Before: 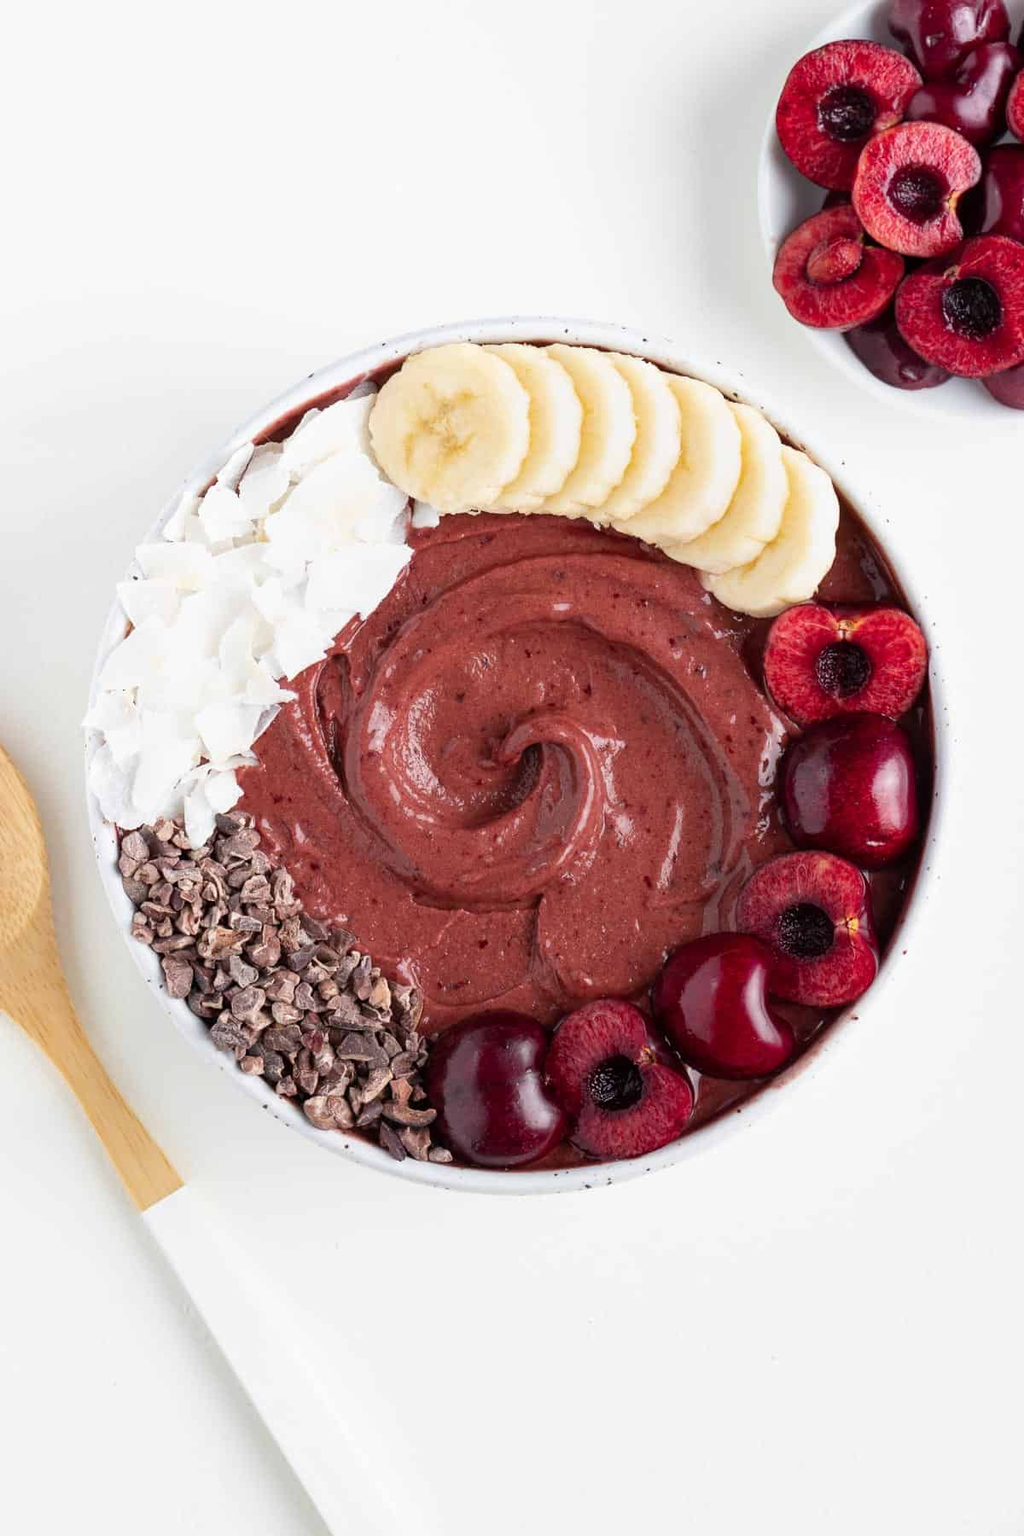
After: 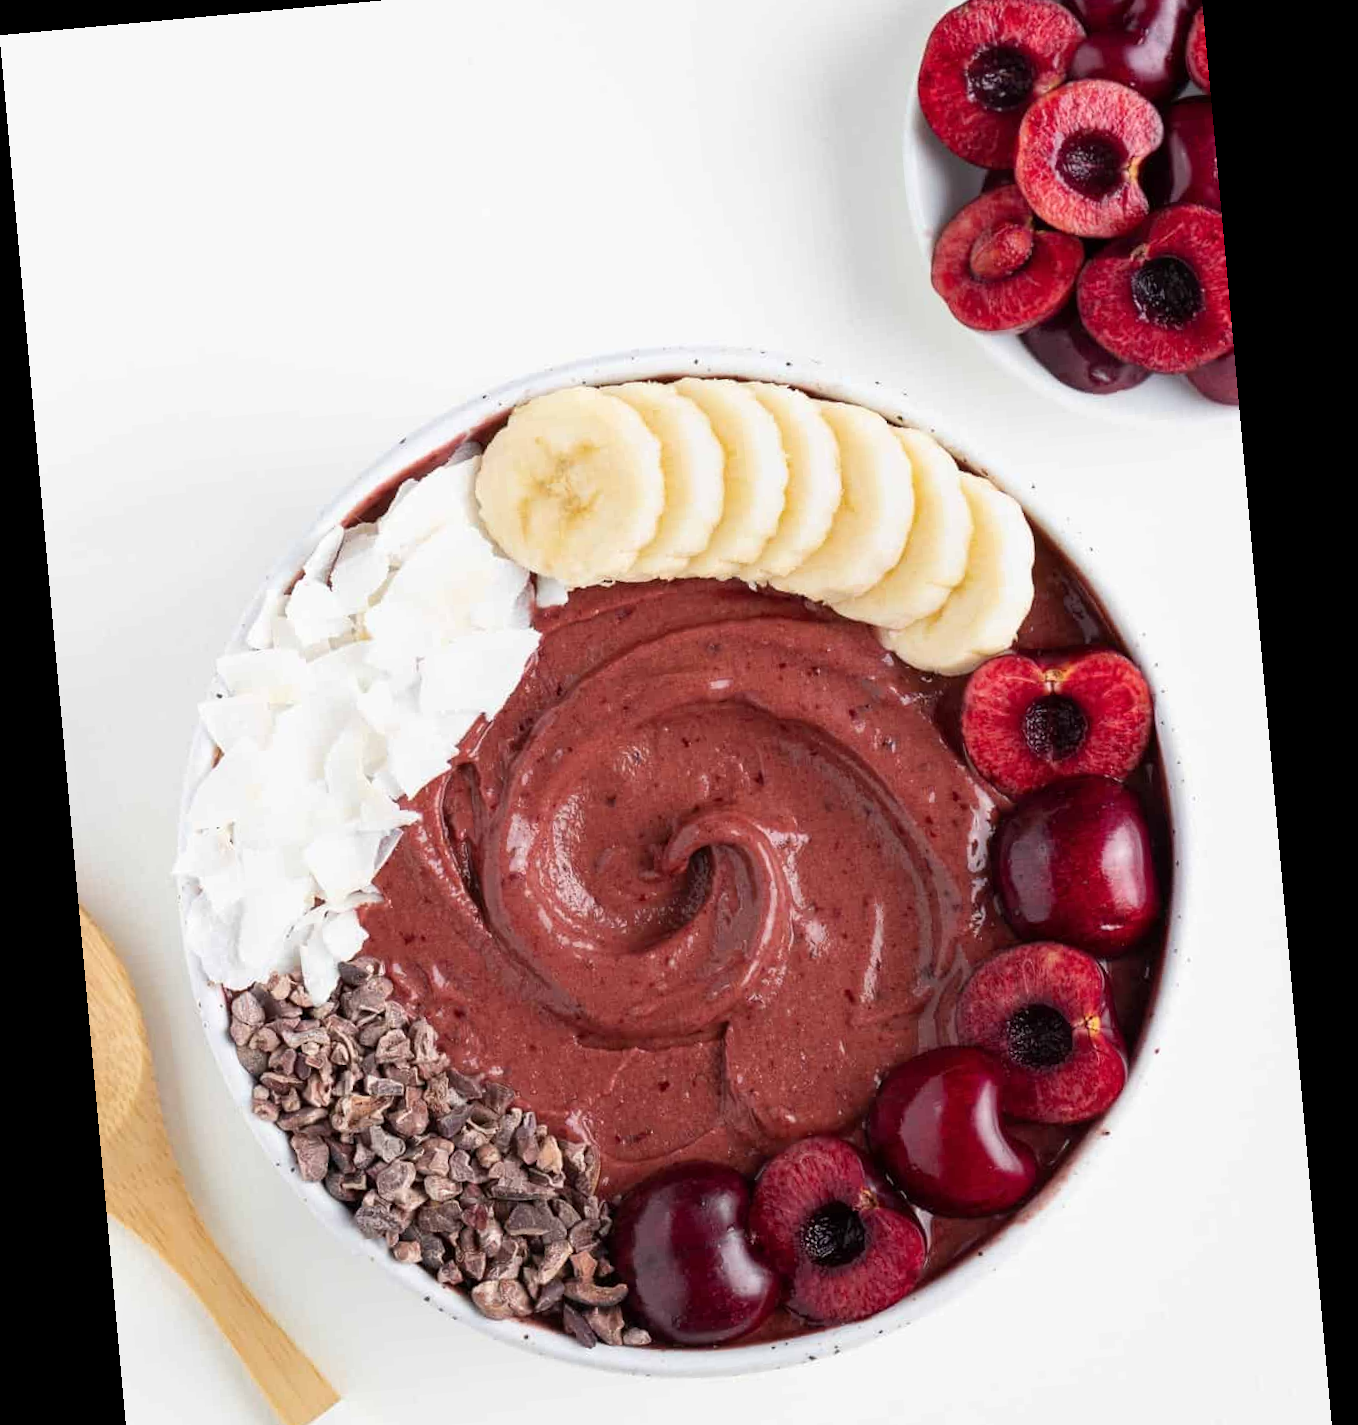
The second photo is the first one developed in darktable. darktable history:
rotate and perspective: rotation -5.2°, automatic cropping off
tone equalizer: on, module defaults
crop: top 3.857%, bottom 21.132%
